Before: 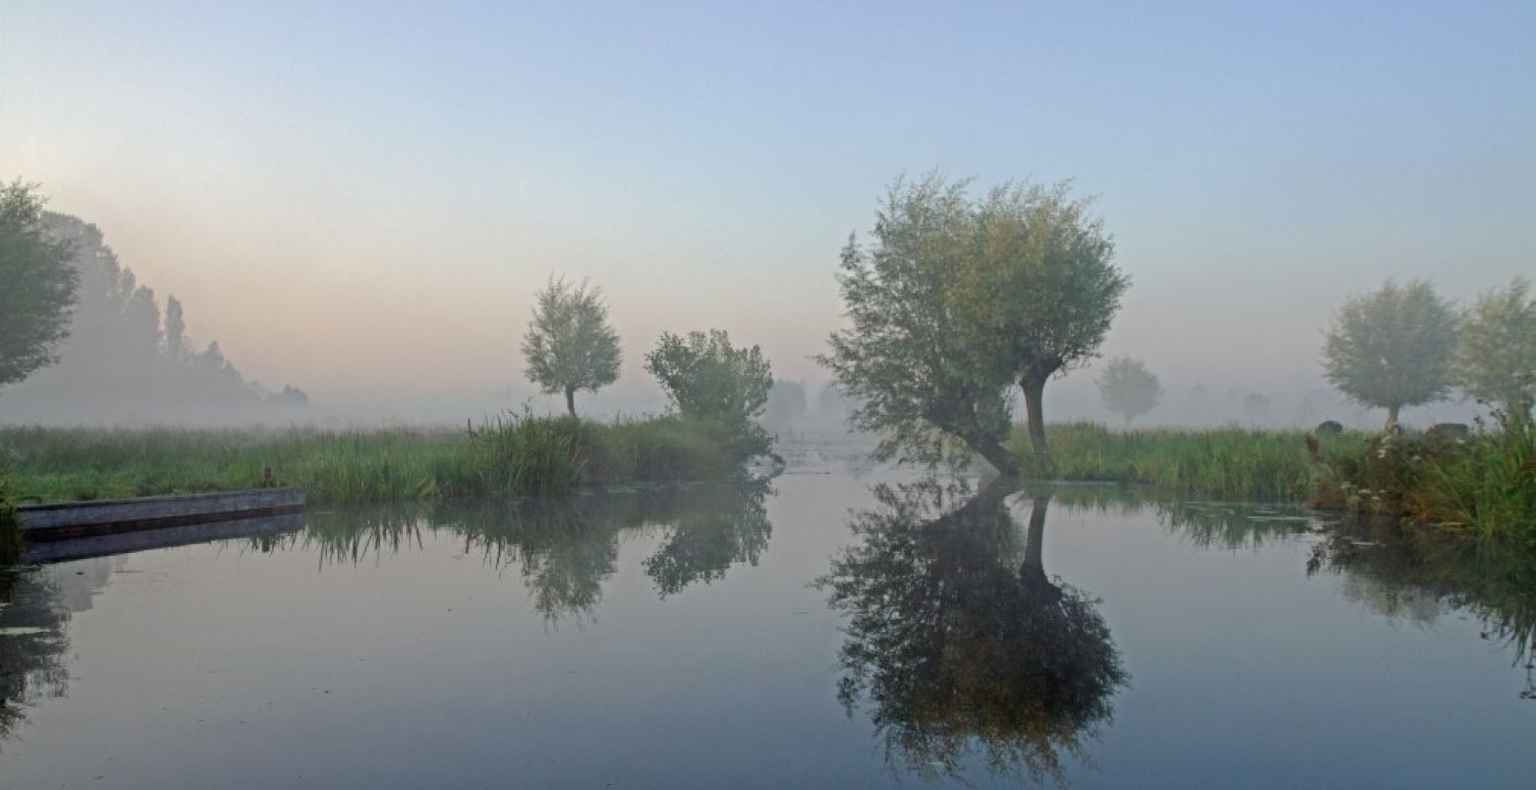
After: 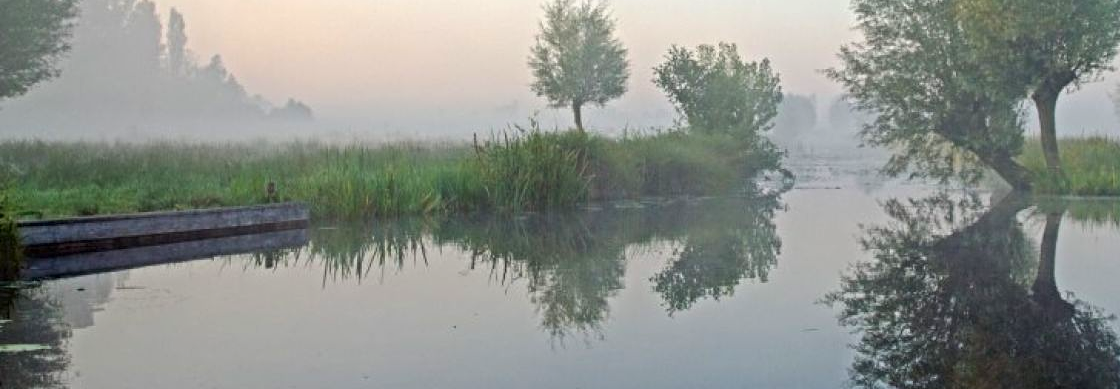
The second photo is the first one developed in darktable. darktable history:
crop: top 36.382%, right 27.916%, bottom 14.893%
contrast brightness saturation: saturation 0.182
exposure: black level correction 0, exposure 0.499 EV, compensate highlight preservation false
contrast equalizer: y [[0.502, 0.505, 0.512, 0.529, 0.564, 0.588], [0.5 ×6], [0.502, 0.505, 0.512, 0.529, 0.564, 0.588], [0, 0.001, 0.001, 0.004, 0.008, 0.011], [0, 0.001, 0.001, 0.004, 0.008, 0.011]]
